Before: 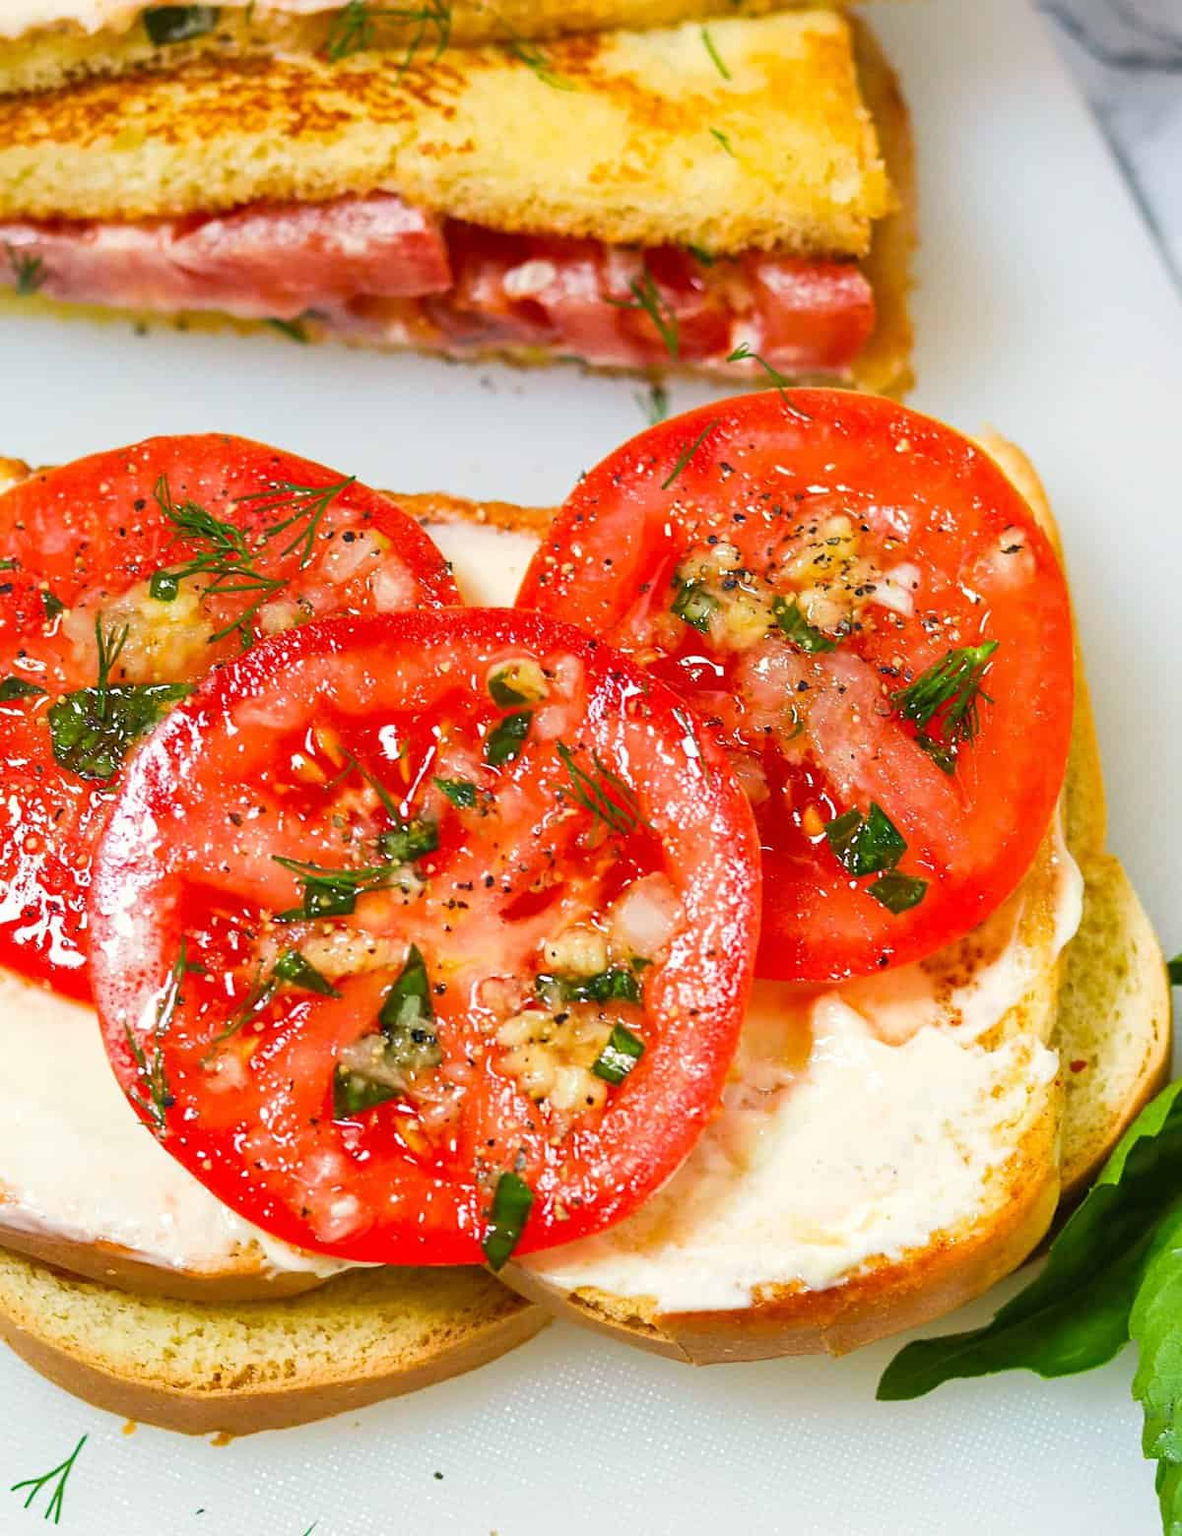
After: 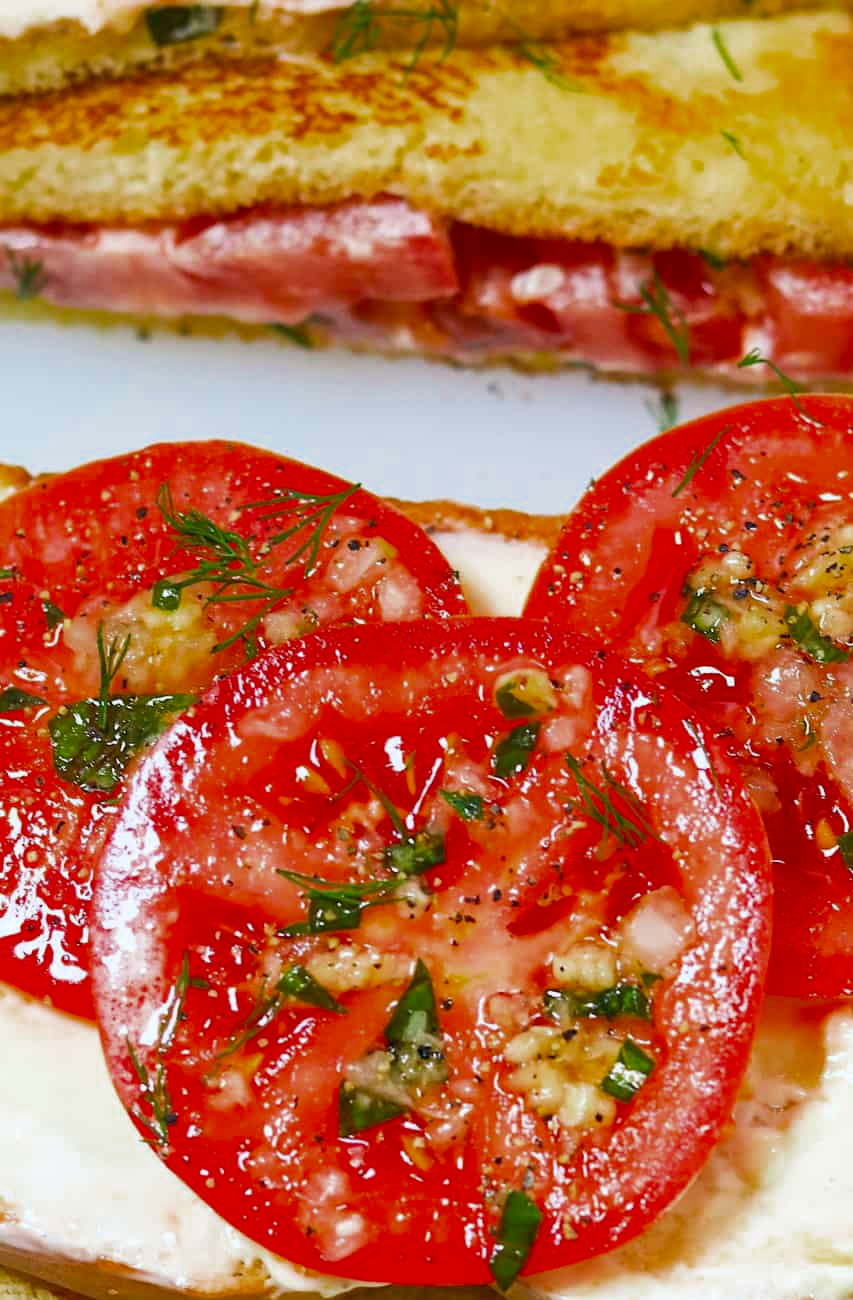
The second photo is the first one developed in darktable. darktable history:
color balance: mode lift, gamma, gain (sRGB)
crop: right 28.885%, bottom 16.626%
color zones: curves: ch0 [(0, 0.425) (0.143, 0.422) (0.286, 0.42) (0.429, 0.419) (0.571, 0.419) (0.714, 0.42) (0.857, 0.422) (1, 0.425)]
white balance: red 0.967, blue 1.049
